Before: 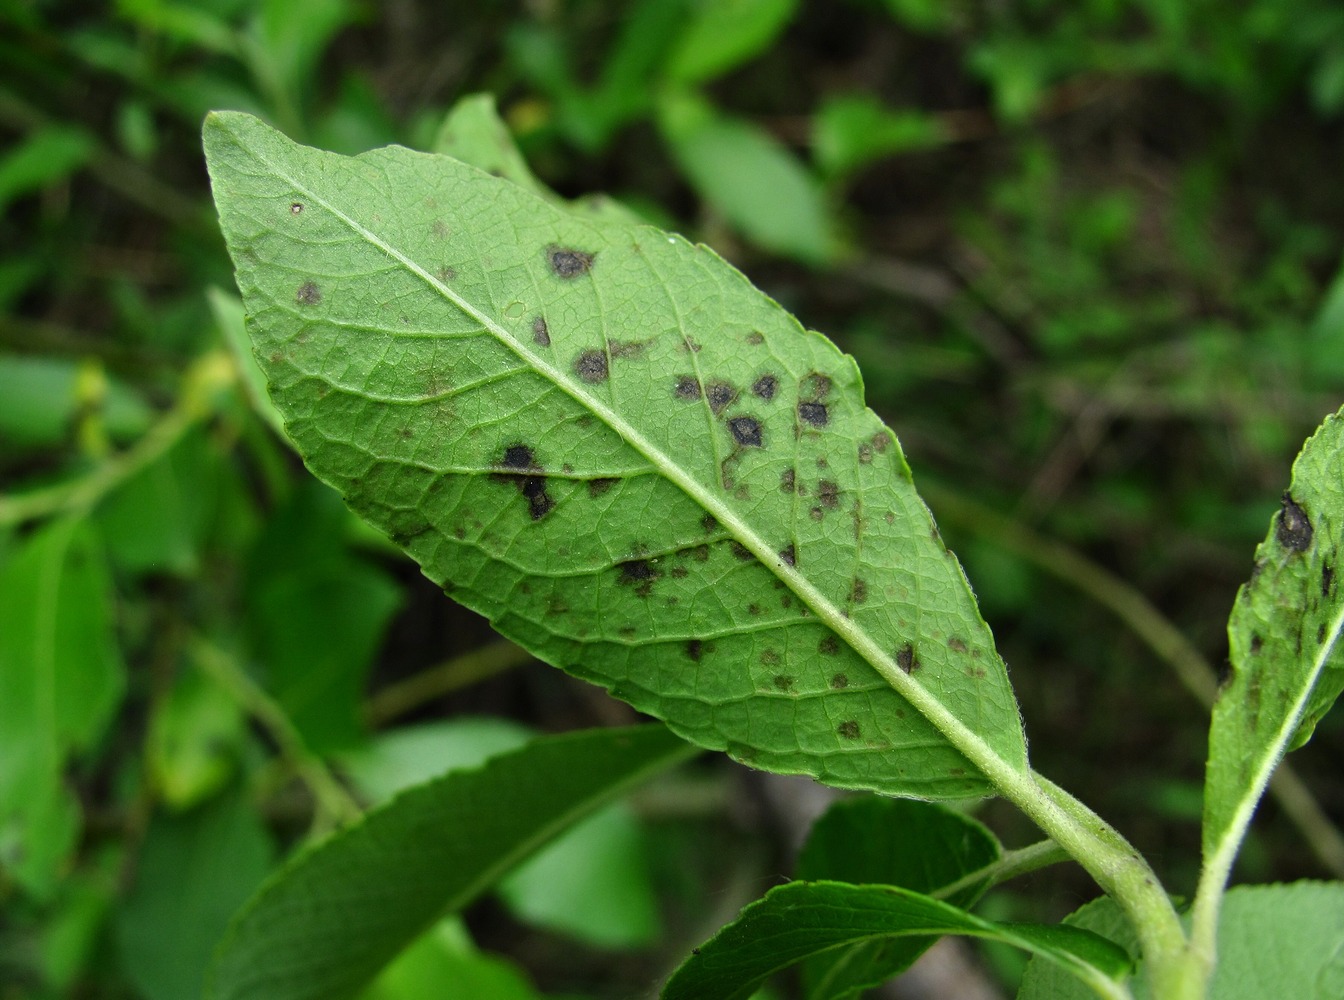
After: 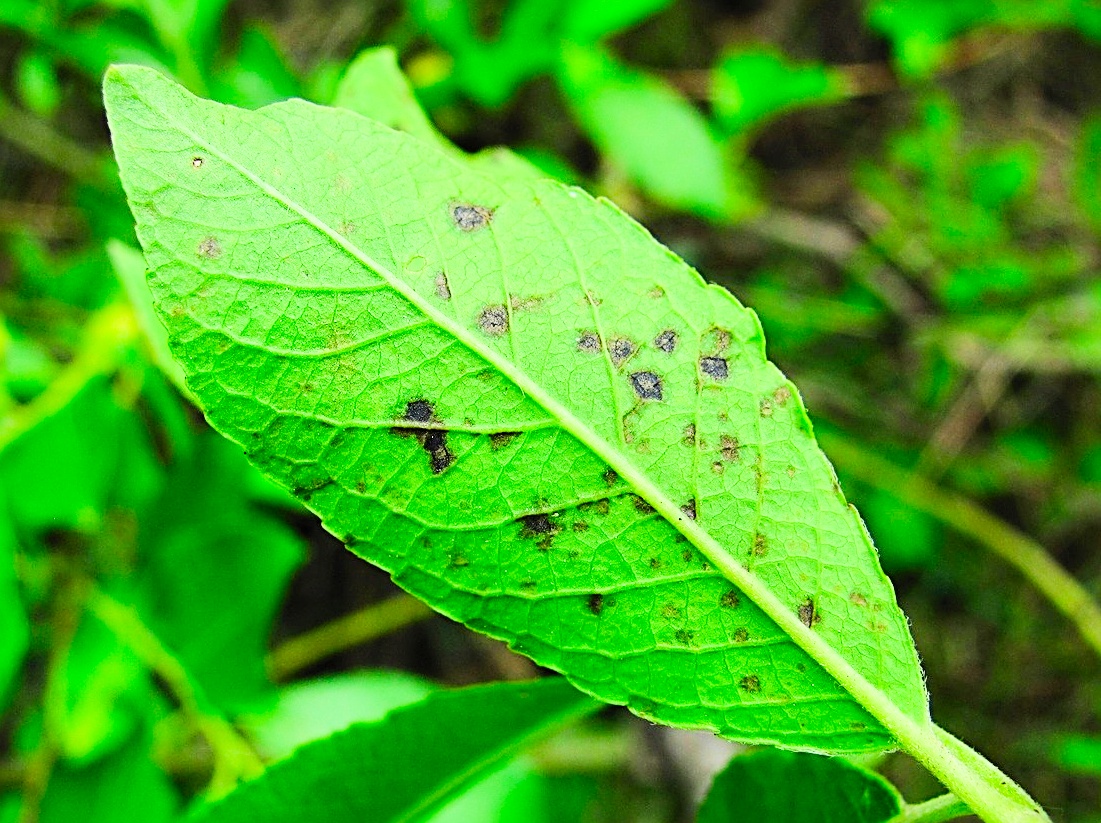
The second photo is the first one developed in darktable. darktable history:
filmic rgb: black relative exposure -7.13 EV, white relative exposure 5.34 EV, hardness 3.03
exposure: black level correction 0, exposure 1.103 EV, compensate exposure bias true, compensate highlight preservation false
crop and rotate: left 7.407%, top 4.609%, right 10.632%, bottom 13.085%
sharpen: radius 2.589, amount 0.686
contrast brightness saturation: contrast 0.201, brightness 0.192, saturation 0.798
